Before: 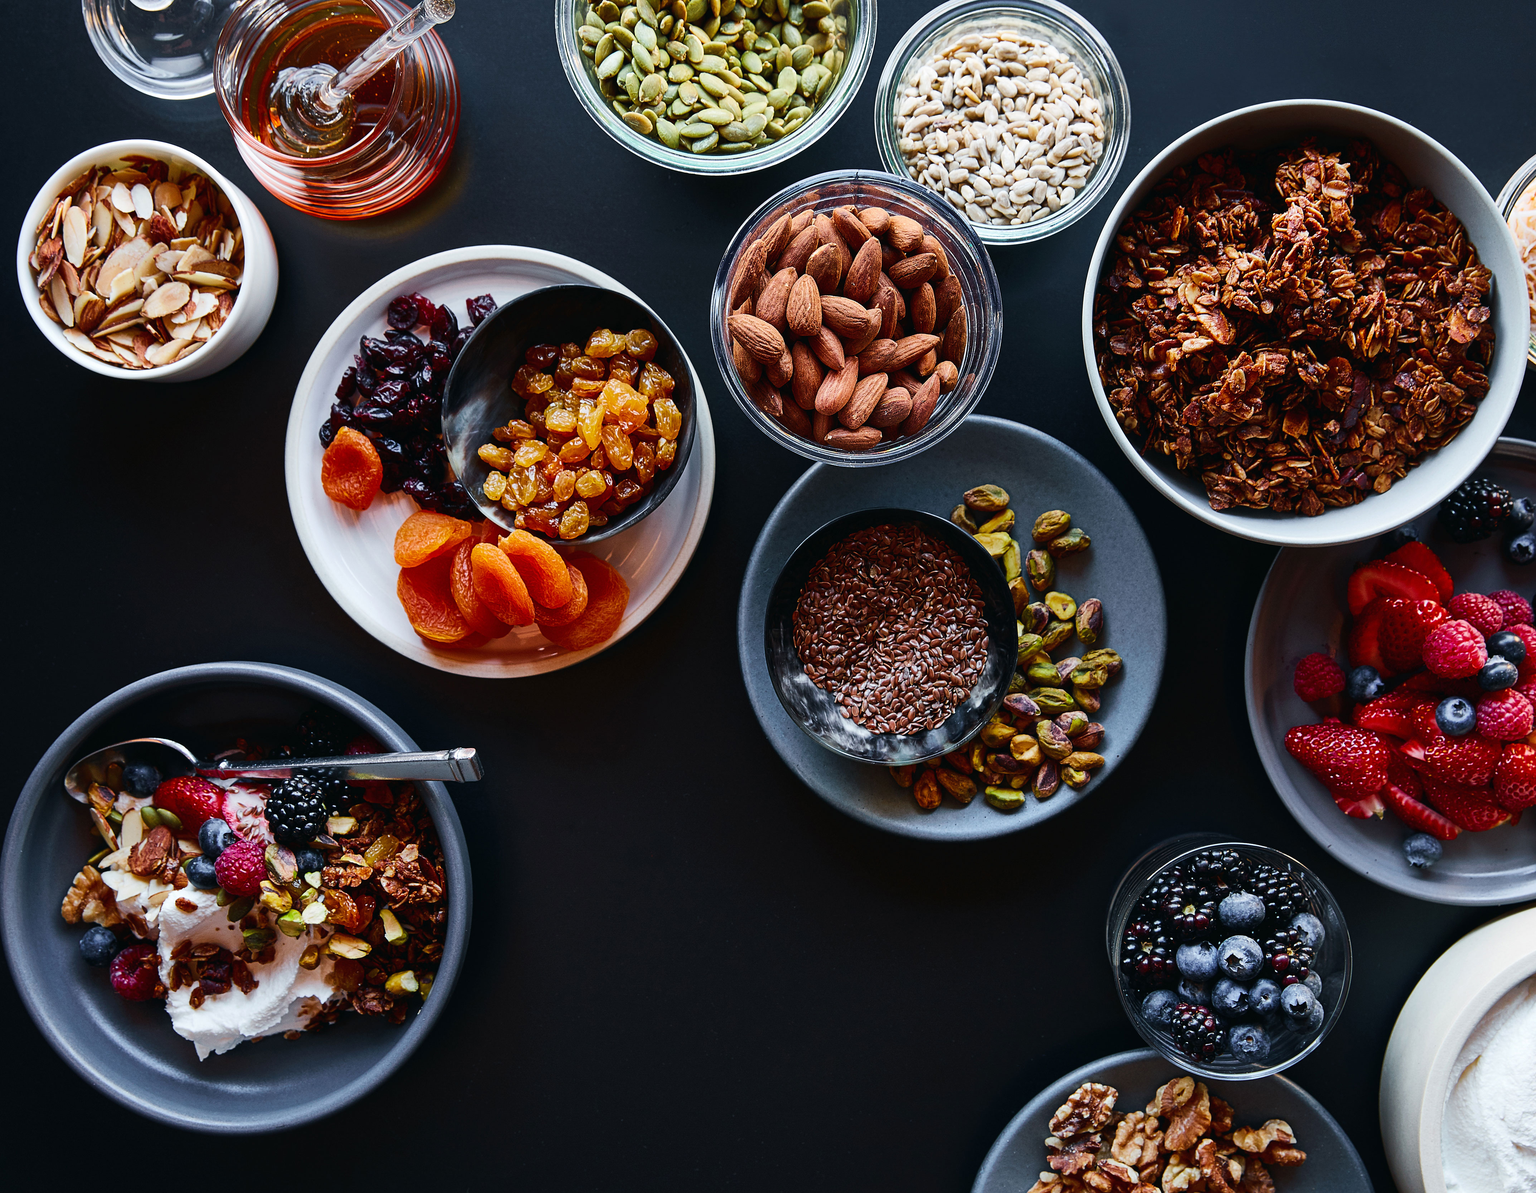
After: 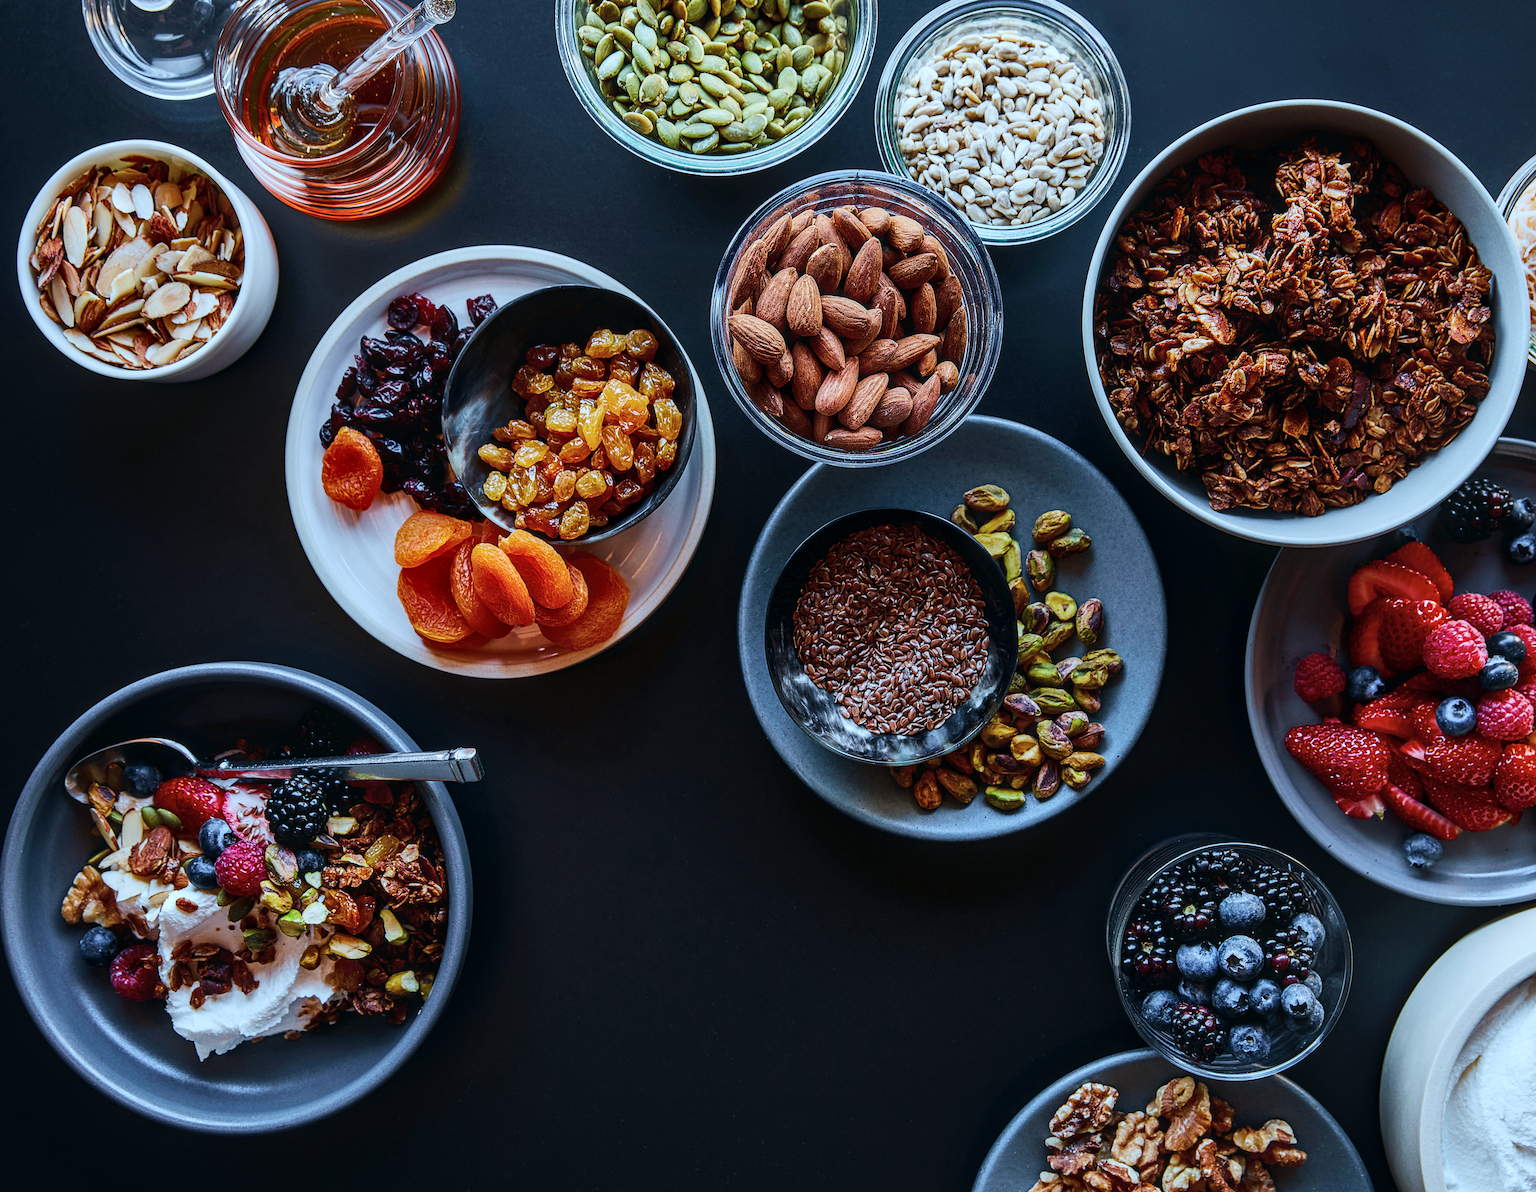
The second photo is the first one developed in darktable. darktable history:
local contrast: highlights 25%, detail 130%
color calibration: illuminant F (fluorescent), F source F9 (Cool White Deluxe 4150 K) – high CRI, x 0.374, y 0.373, temperature 4158.34 K
